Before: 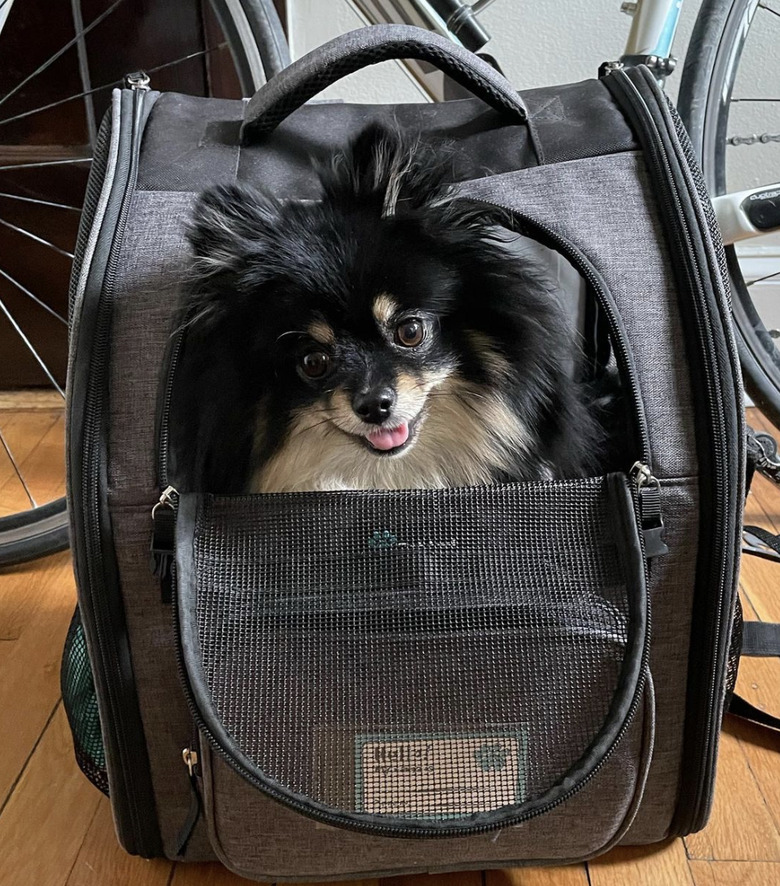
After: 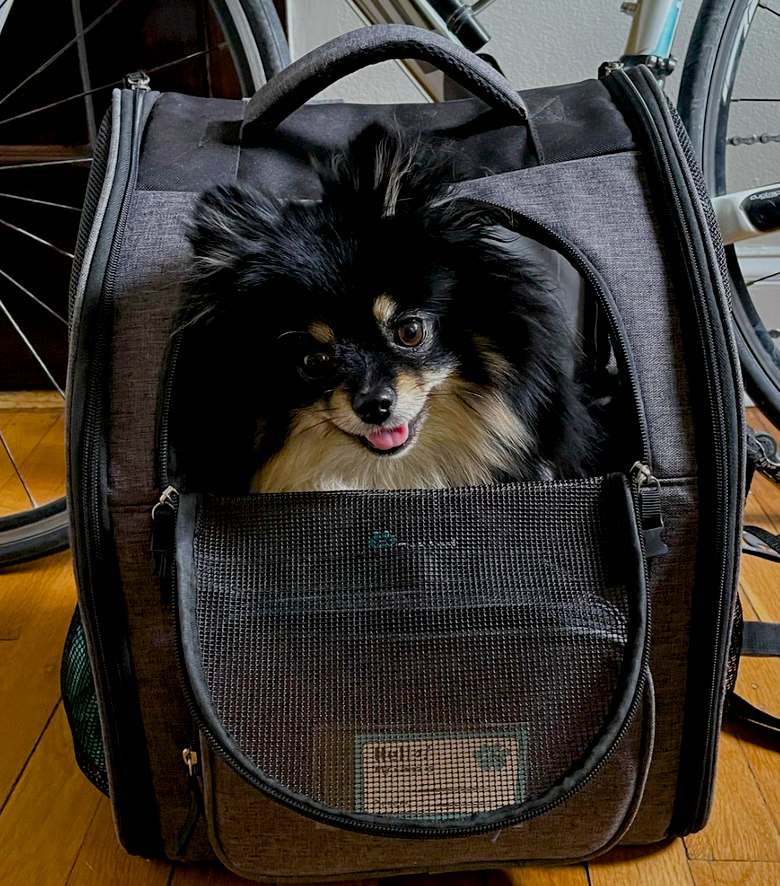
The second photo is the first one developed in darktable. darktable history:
haze removal: compatibility mode true, adaptive false
exposure: black level correction 0.009, exposure -0.615 EV, compensate highlight preservation false
color balance rgb: linear chroma grading › global chroma 14.464%, perceptual saturation grading › global saturation 25.595%, perceptual saturation grading › highlights -27.642%, perceptual saturation grading › shadows 33.338%
